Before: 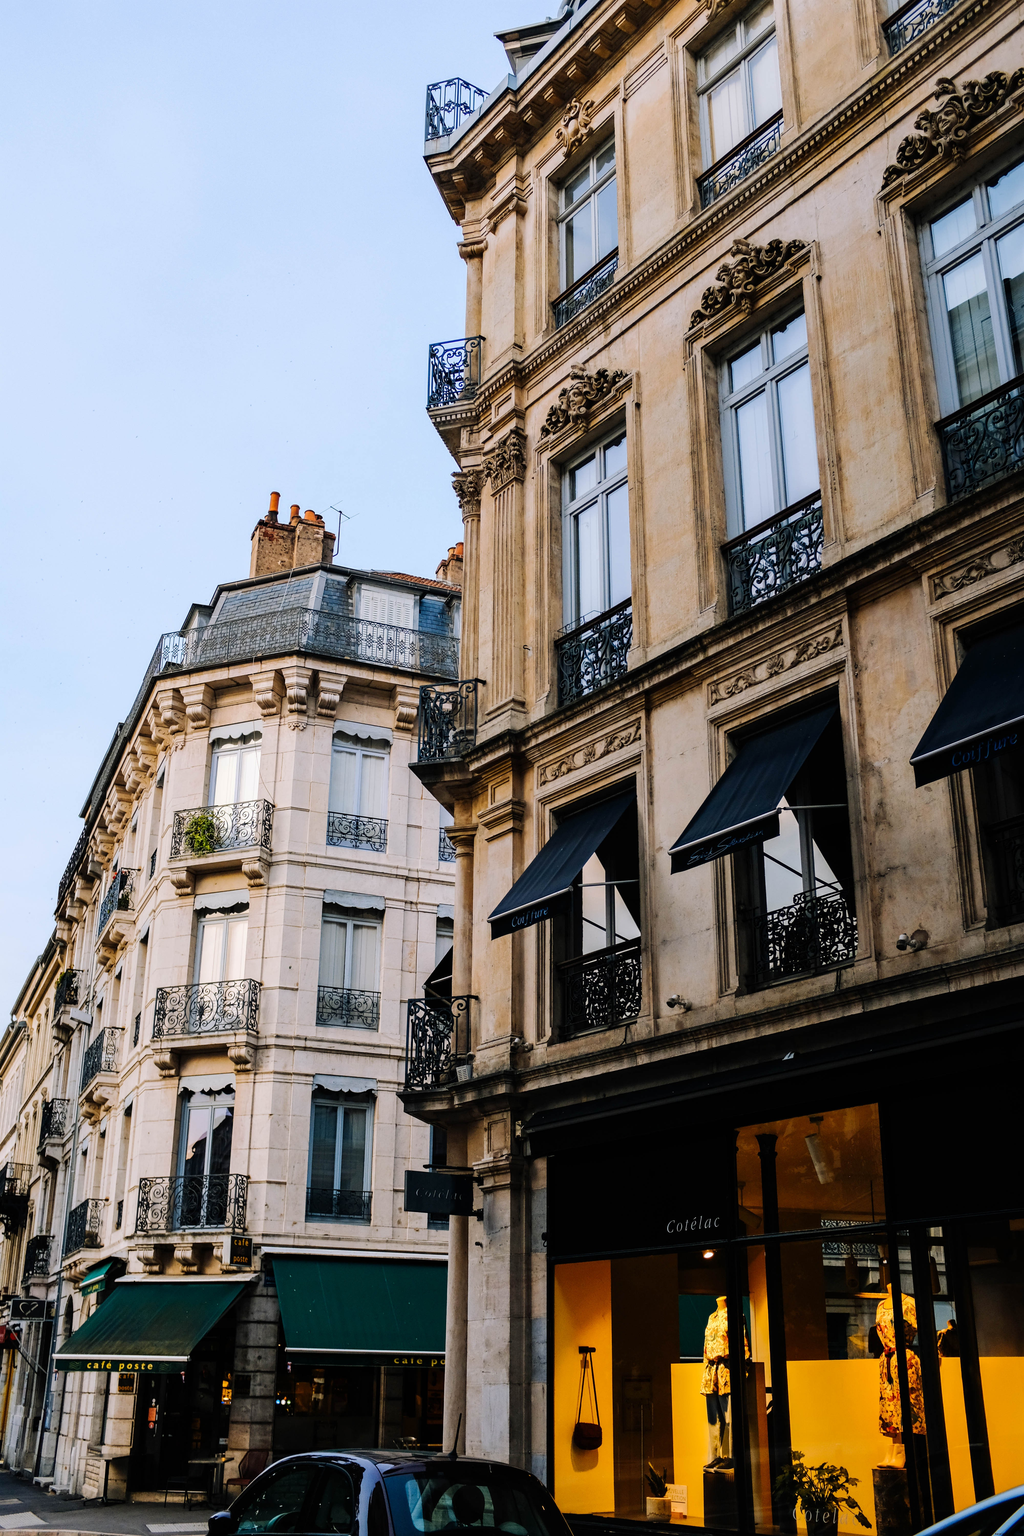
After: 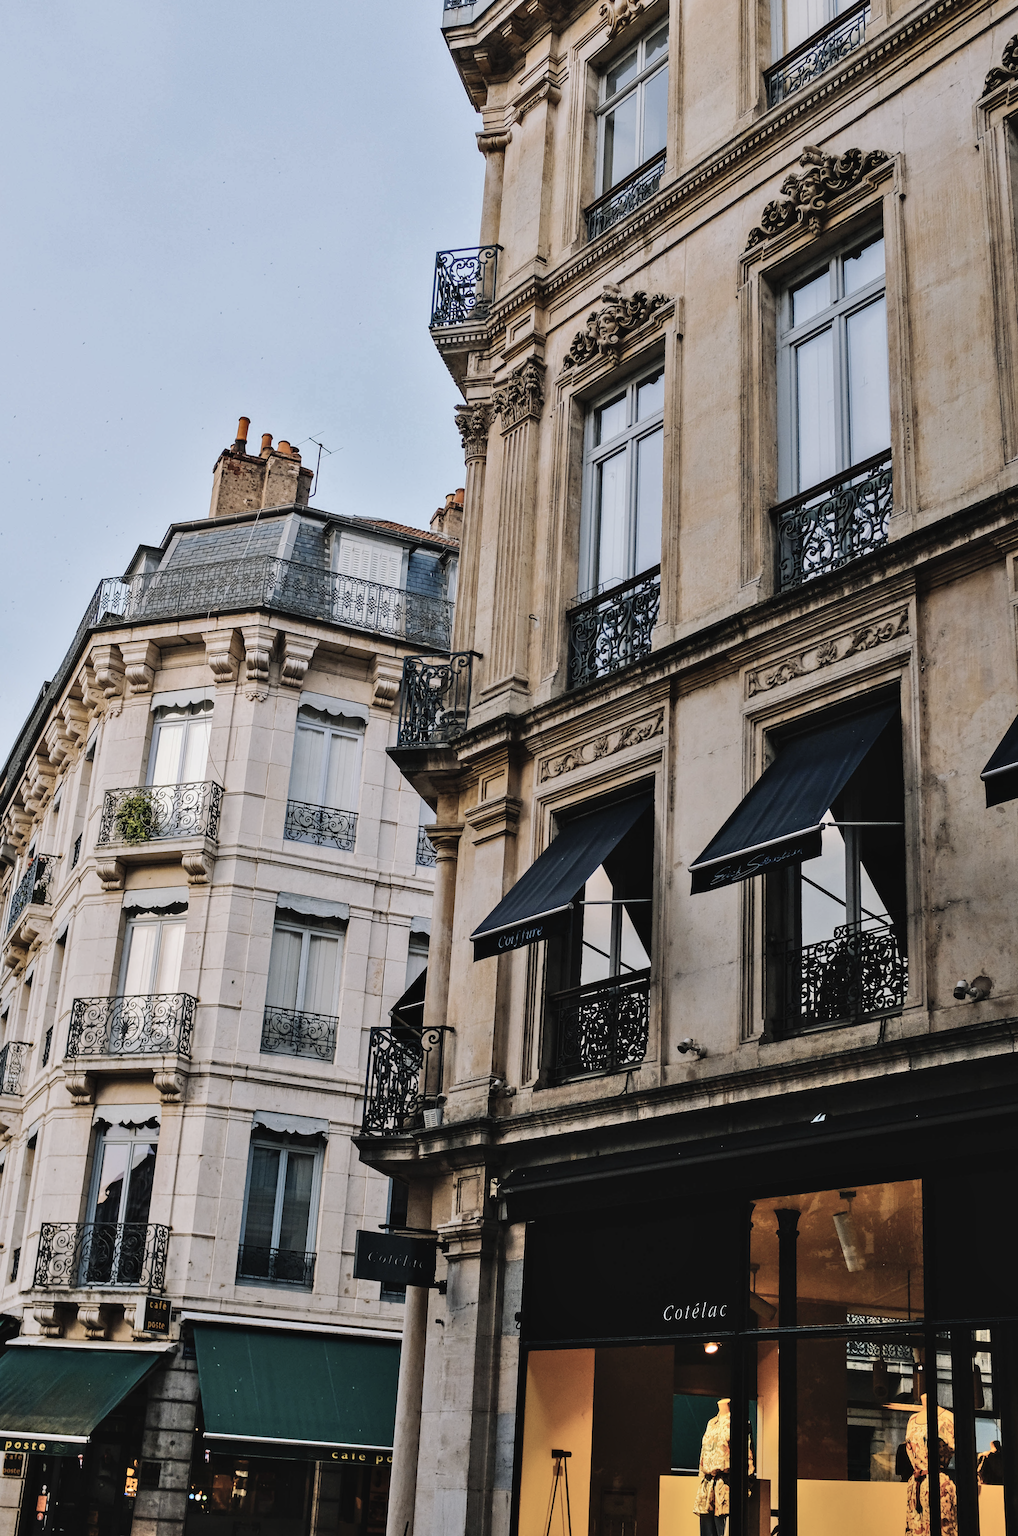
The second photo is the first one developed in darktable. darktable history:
contrast brightness saturation: contrast -0.046, saturation -0.41
shadows and highlights: highlights color adjustment 78.57%, soften with gaussian
crop and rotate: angle -2.98°, left 5.04%, top 5.224%, right 4.757%, bottom 4.12%
